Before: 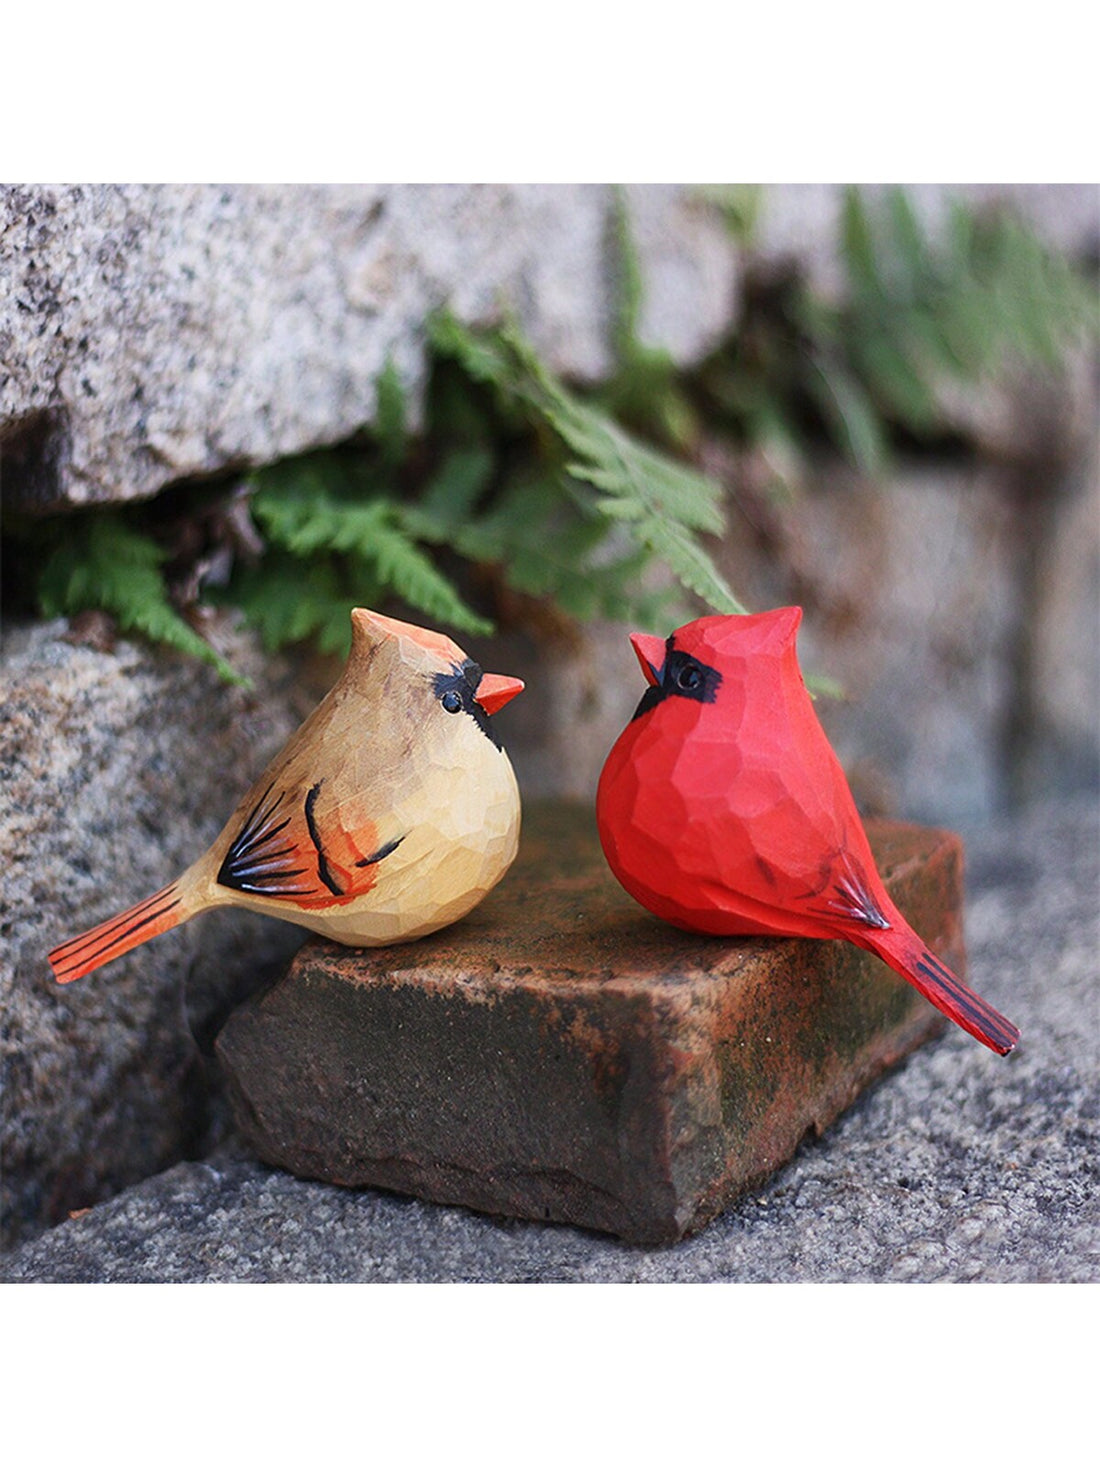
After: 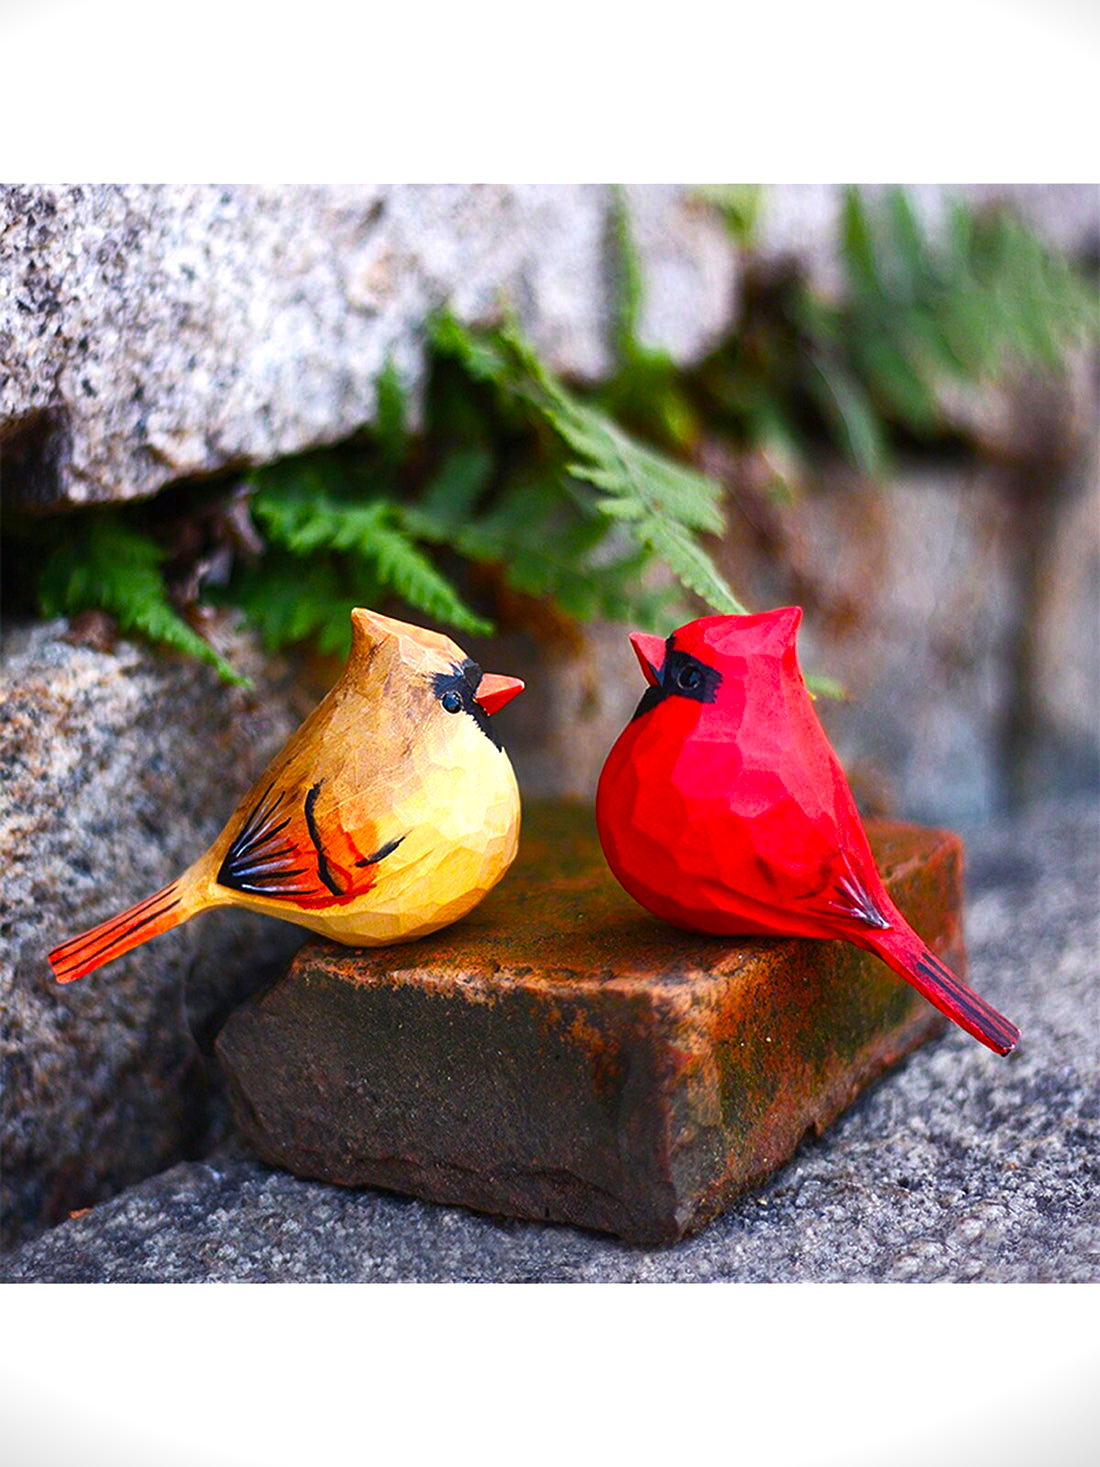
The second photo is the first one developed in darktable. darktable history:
color zones: curves: ch0 [(0.224, 0.526) (0.75, 0.5)]; ch1 [(0.055, 0.526) (0.224, 0.761) (0.377, 0.526) (0.75, 0.5)]
vignetting: fall-off start 97.23%, saturation -0.024, center (-0.033, -0.042), width/height ratio 1.179, unbound false
color balance rgb: linear chroma grading › global chroma 16.62%, perceptual saturation grading › highlights -8.63%, perceptual saturation grading › mid-tones 18.66%, perceptual saturation grading › shadows 28.49%, perceptual brilliance grading › highlights 14.22%, perceptual brilliance grading › shadows -18.96%, global vibrance 27.71%
